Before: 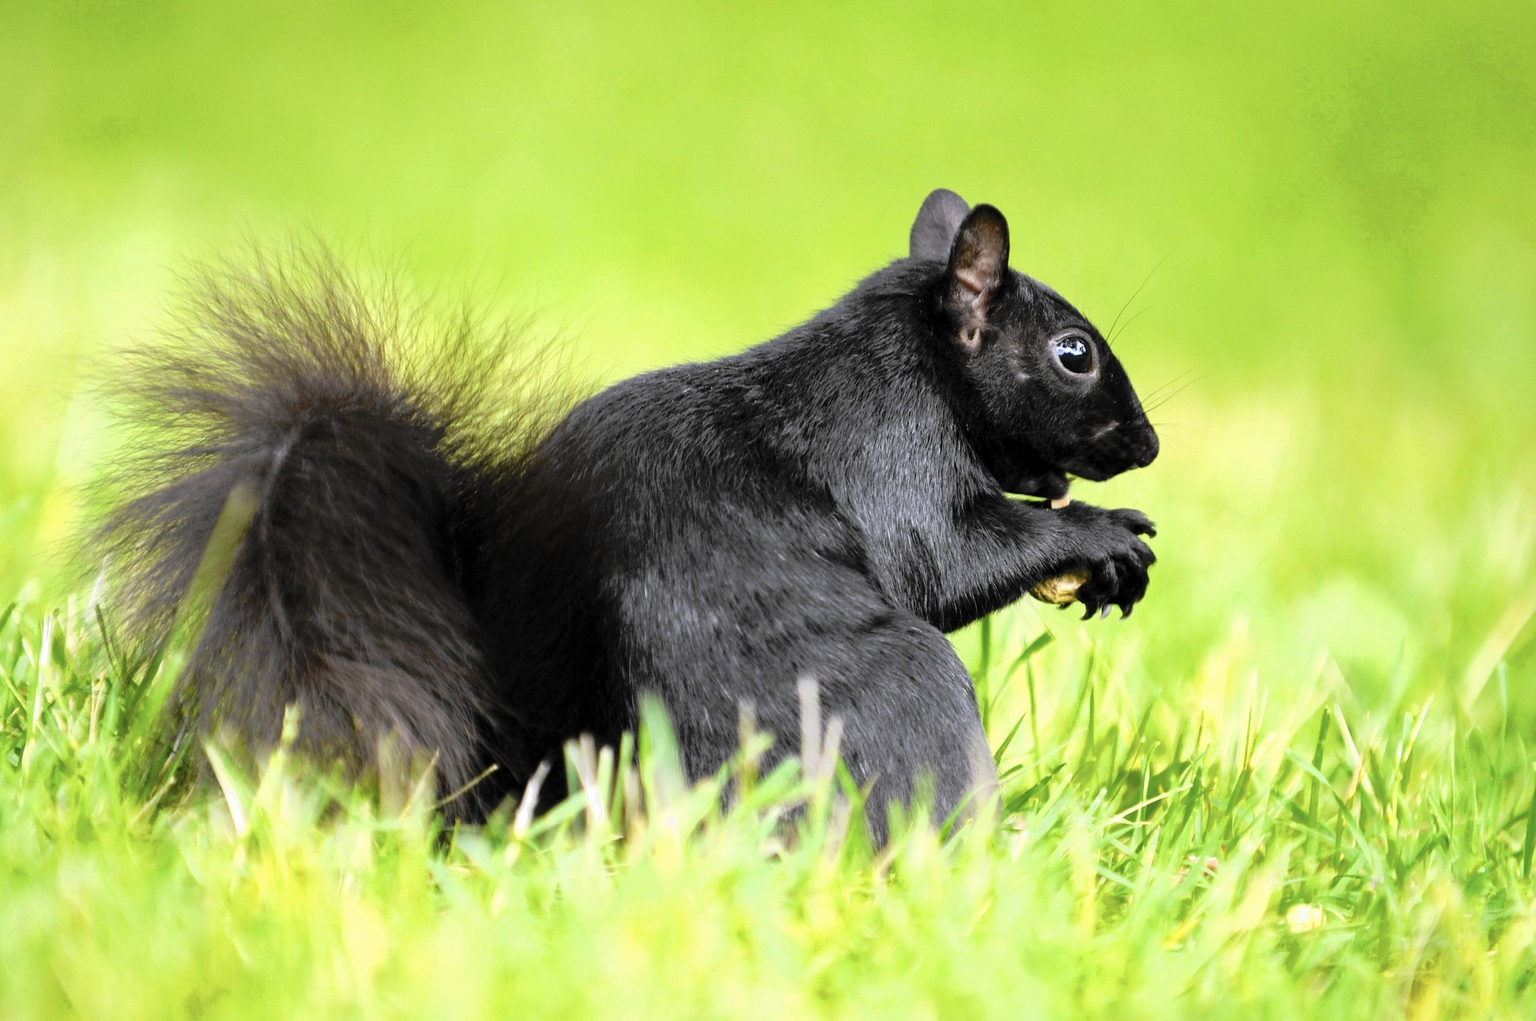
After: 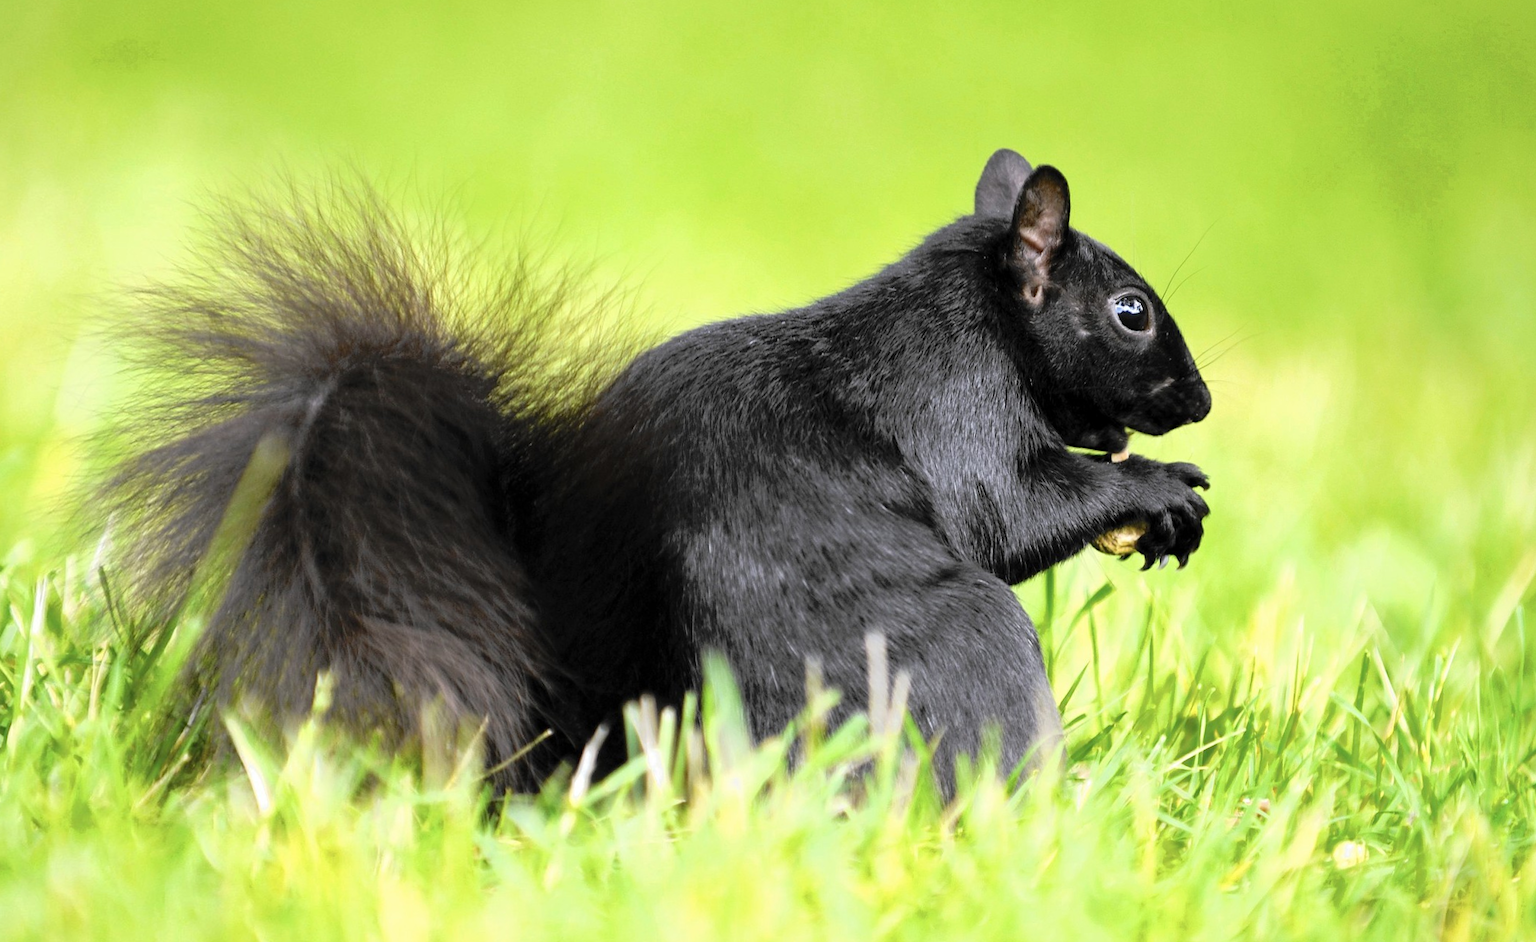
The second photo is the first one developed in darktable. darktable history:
rotate and perspective: rotation -0.013°, lens shift (vertical) -0.027, lens shift (horizontal) 0.178, crop left 0.016, crop right 0.989, crop top 0.082, crop bottom 0.918
tone equalizer: on, module defaults
